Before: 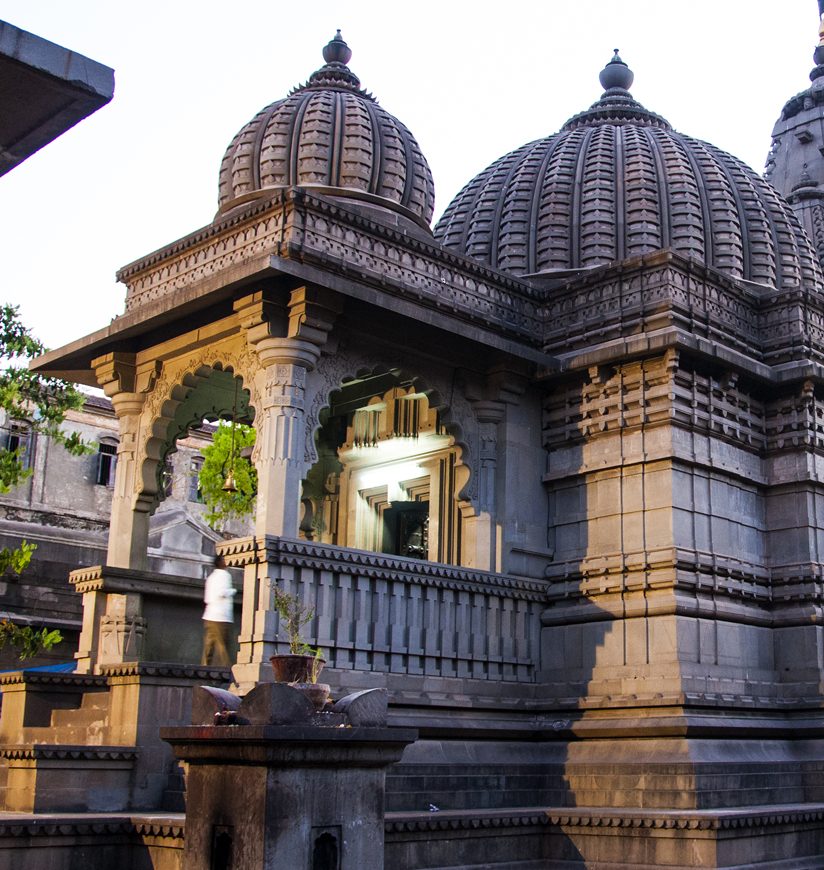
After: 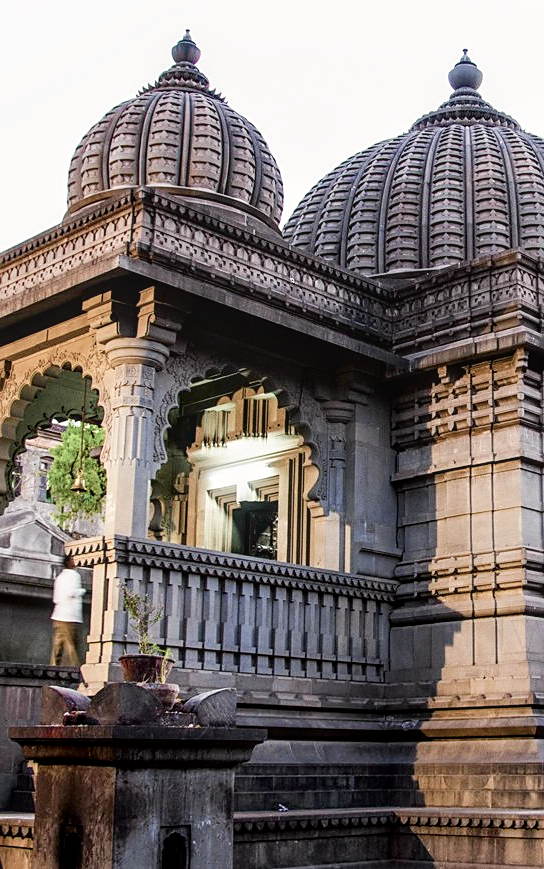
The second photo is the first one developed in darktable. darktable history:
crop and rotate: left 18.442%, right 15.508%
tone curve: curves: ch0 [(0, 0.019) (0.066, 0.043) (0.189, 0.182) (0.368, 0.407) (0.501, 0.564) (0.677, 0.729) (0.851, 0.861) (0.997, 0.959)]; ch1 [(0, 0) (0.187, 0.121) (0.388, 0.346) (0.437, 0.409) (0.474, 0.472) (0.499, 0.501) (0.514, 0.515) (0.542, 0.557) (0.645, 0.686) (0.812, 0.856) (1, 1)]; ch2 [(0, 0) (0.246, 0.214) (0.421, 0.427) (0.459, 0.484) (0.5, 0.504) (0.518, 0.523) (0.529, 0.548) (0.56, 0.576) (0.607, 0.63) (0.744, 0.734) (0.867, 0.821) (0.993, 0.889)], color space Lab, independent channels, preserve colors none
sharpen: radius 1.864, amount 0.398, threshold 1.271
color balance rgb: perceptual saturation grading › global saturation 20%, perceptual saturation grading › highlights -25%, perceptual saturation grading › shadows 50%
color correction: saturation 0.57
local contrast: on, module defaults
exposure: exposure 0.2 EV, compensate highlight preservation false
